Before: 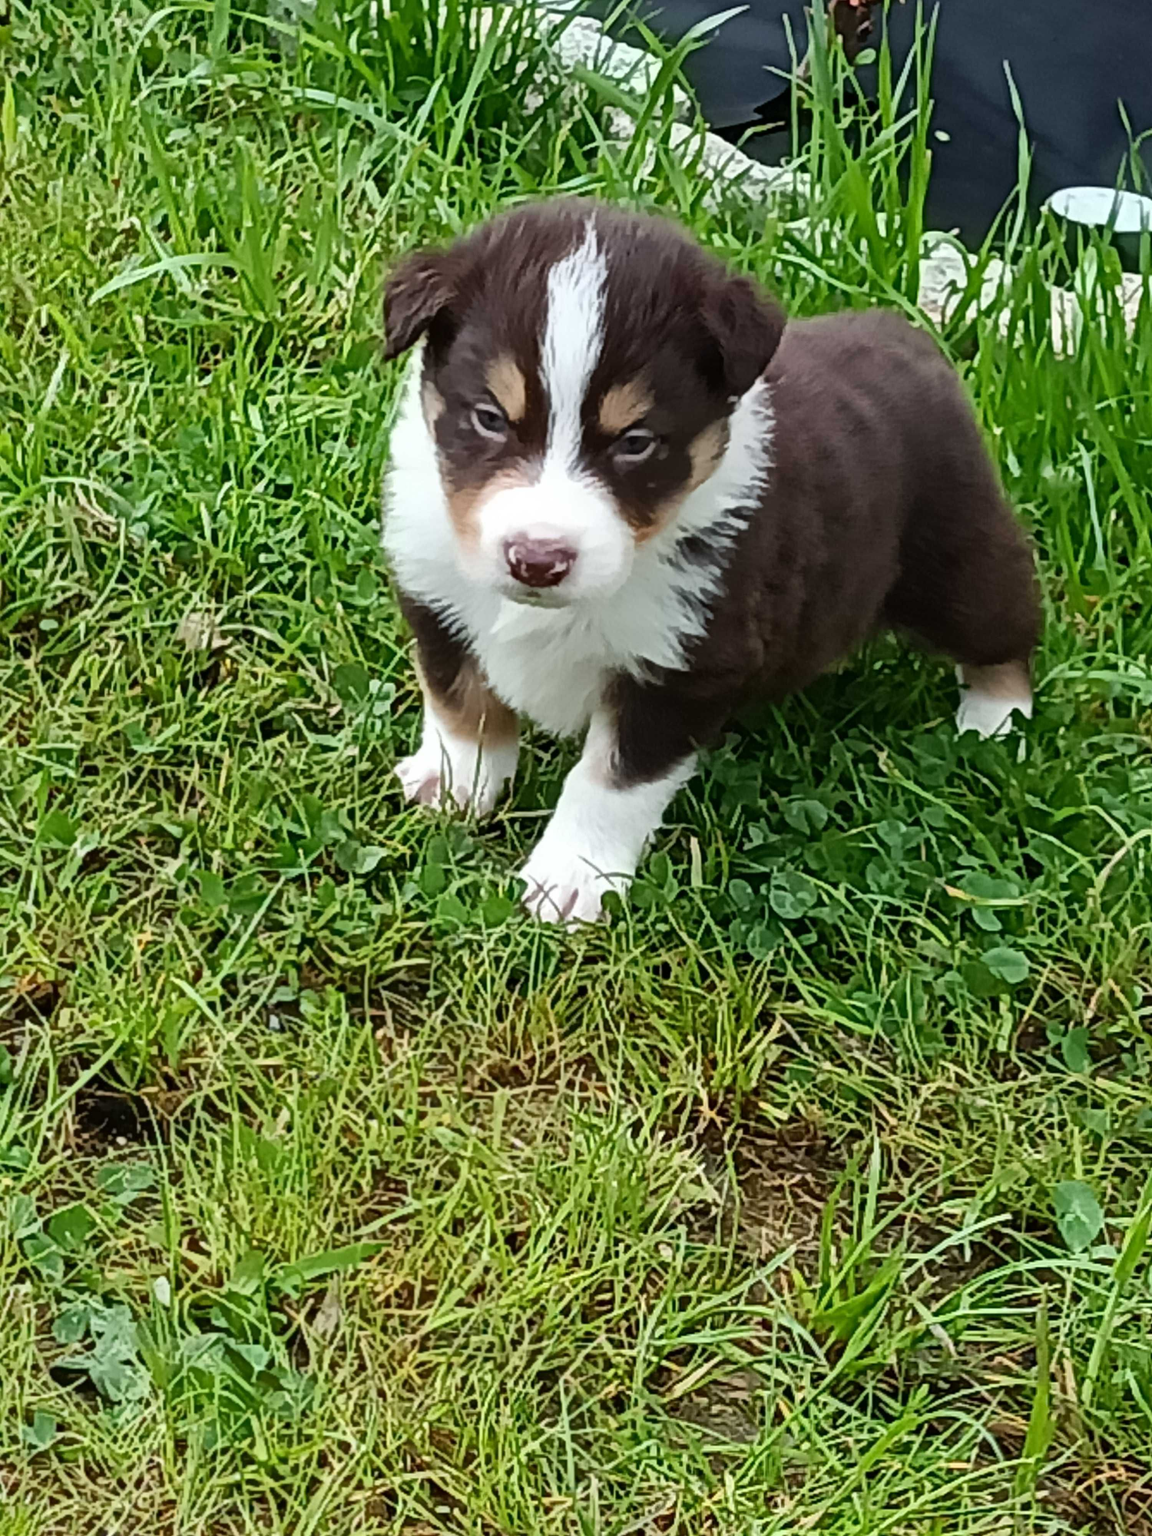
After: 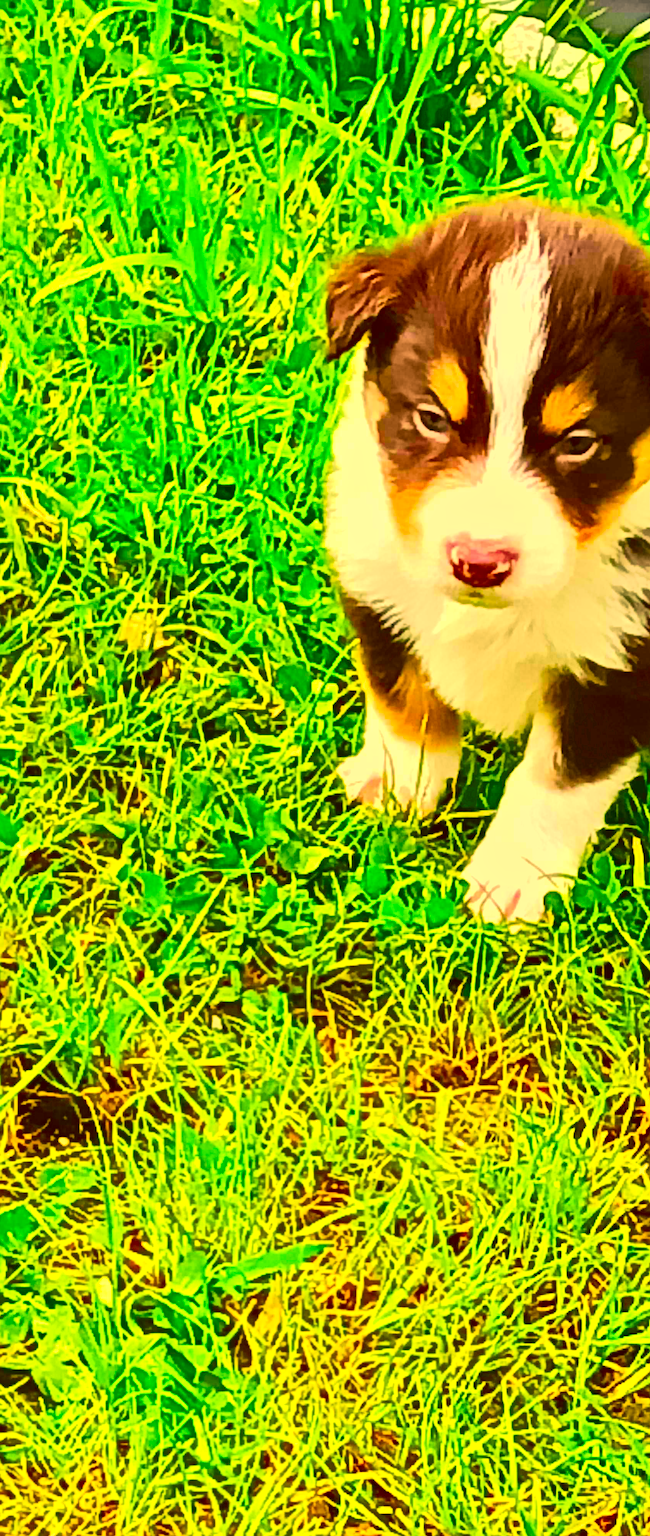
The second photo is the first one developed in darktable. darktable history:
contrast brightness saturation: brightness -0.022, saturation 0.351
color correction: highlights a* 10.8, highlights b* 30.38, shadows a* 2.82, shadows b* 17.89, saturation 1.73
local contrast: mode bilateral grid, contrast 21, coarseness 49, detail 132%, midtone range 0.2
tone equalizer: -7 EV 0.145 EV, -6 EV 0.628 EV, -5 EV 1.14 EV, -4 EV 1.37 EV, -3 EV 1.16 EV, -2 EV 0.6 EV, -1 EV 0.159 EV, edges refinement/feathering 500, mask exposure compensation -1.57 EV, preserve details guided filter
shadows and highlights: shadows -11.3, white point adjustment 3.83, highlights 27.57
crop: left 5.055%, right 38.477%
velvia: strength 39.11%
sharpen: amount 0.212
